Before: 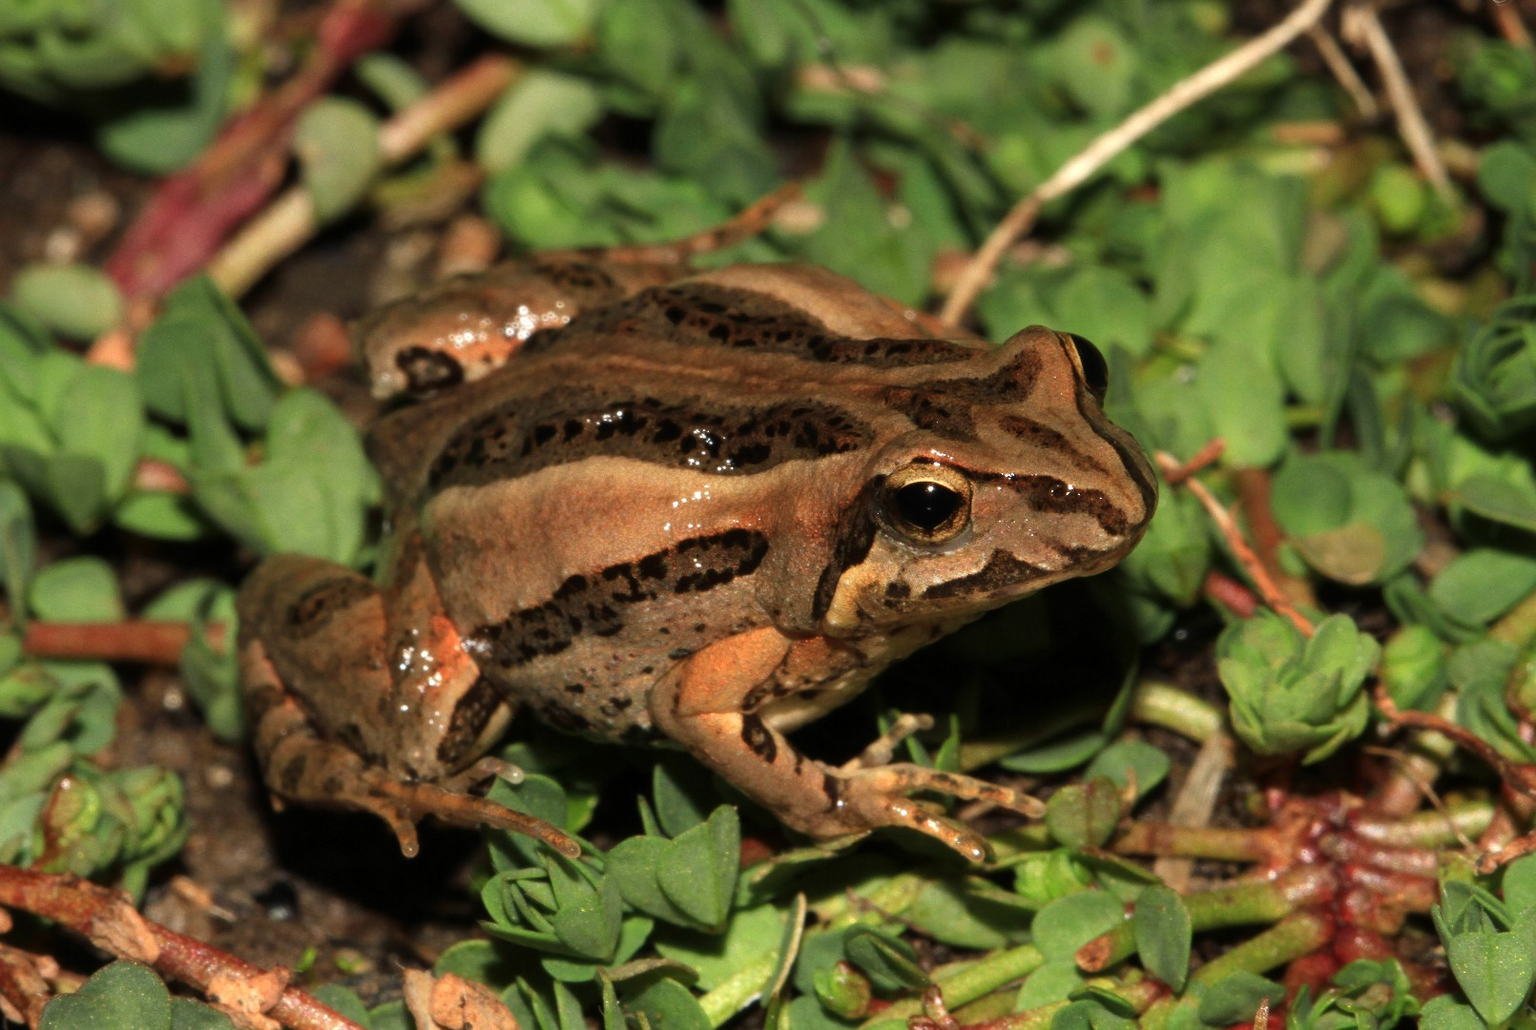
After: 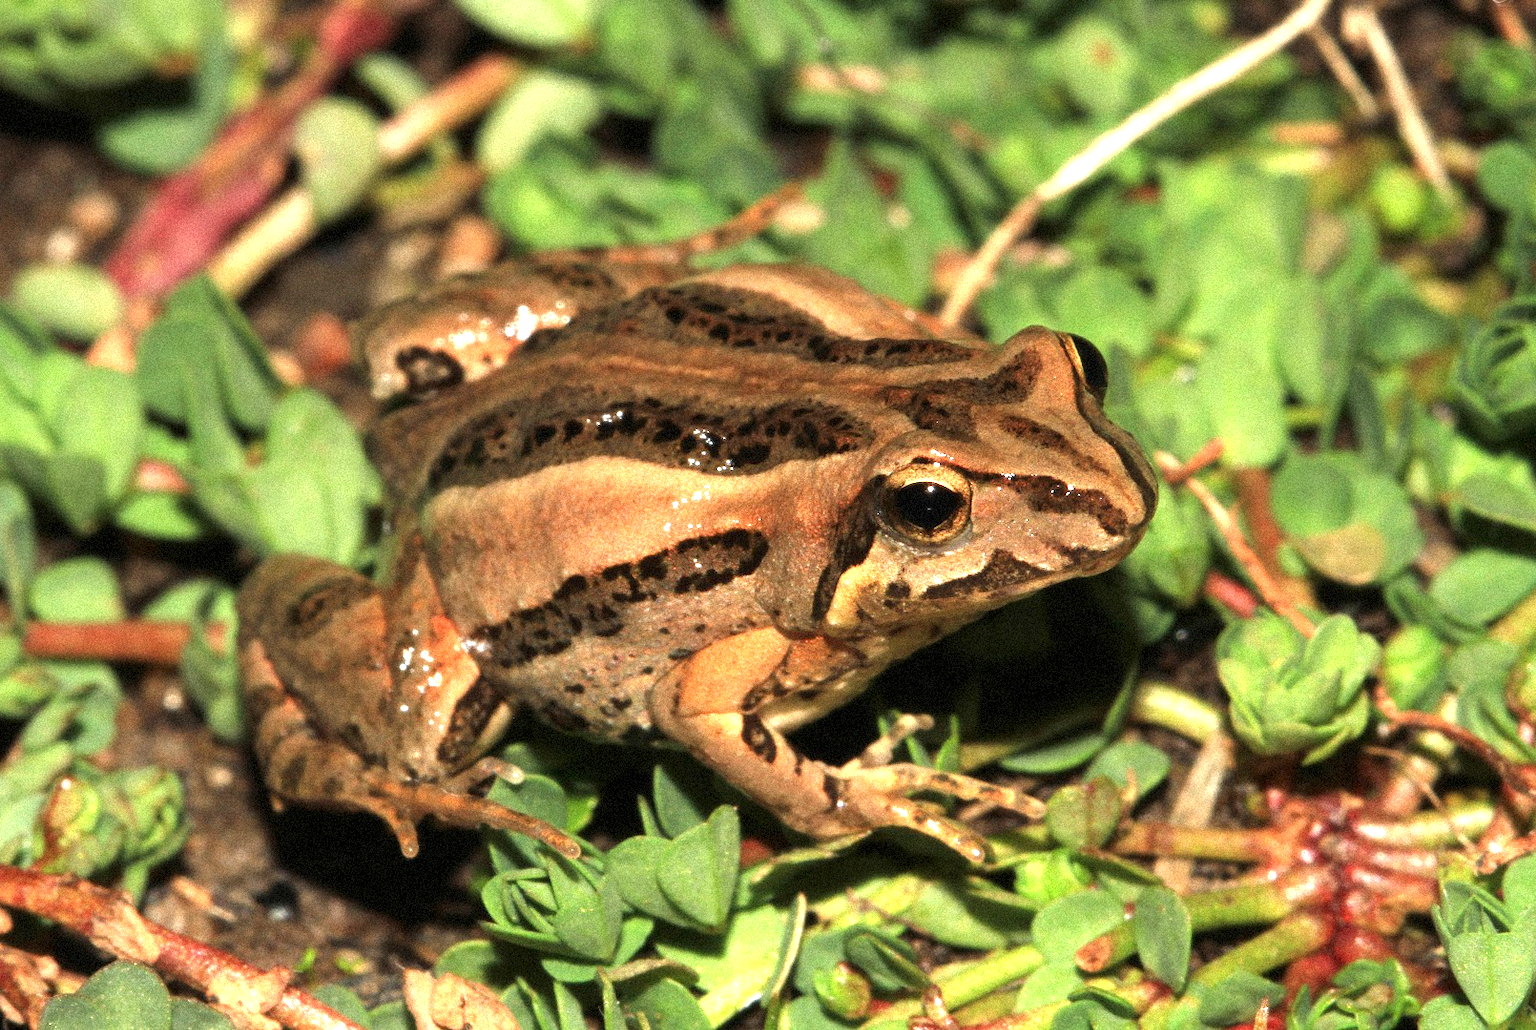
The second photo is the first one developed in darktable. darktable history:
grain: strength 35%, mid-tones bias 0%
exposure: exposure 1.25 EV, compensate exposure bias true, compensate highlight preservation false
